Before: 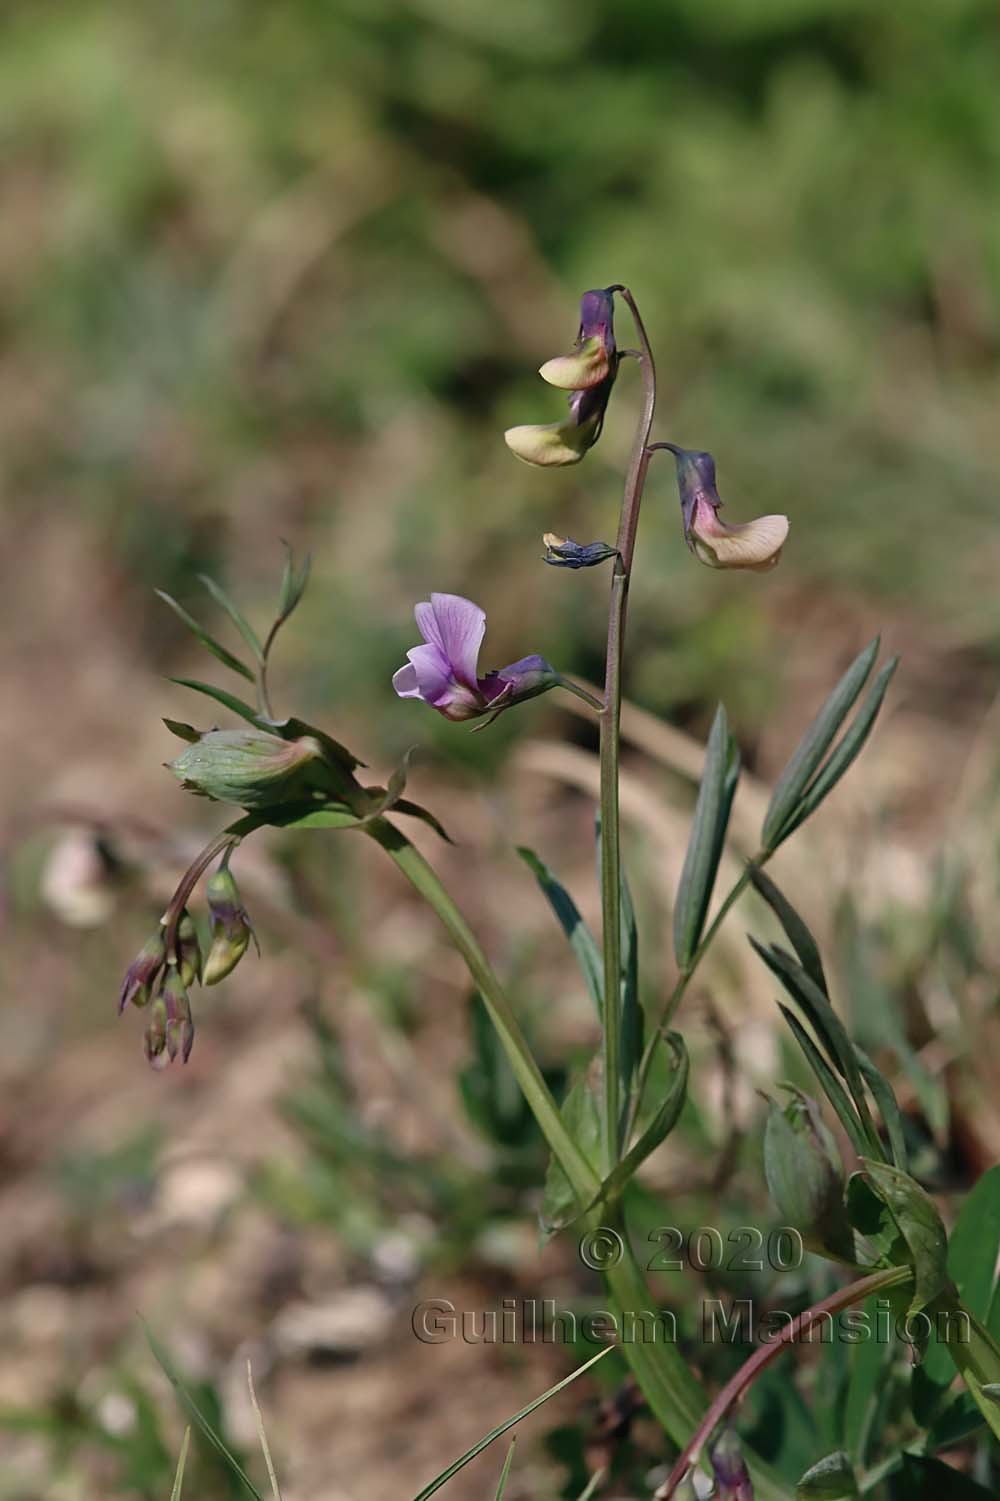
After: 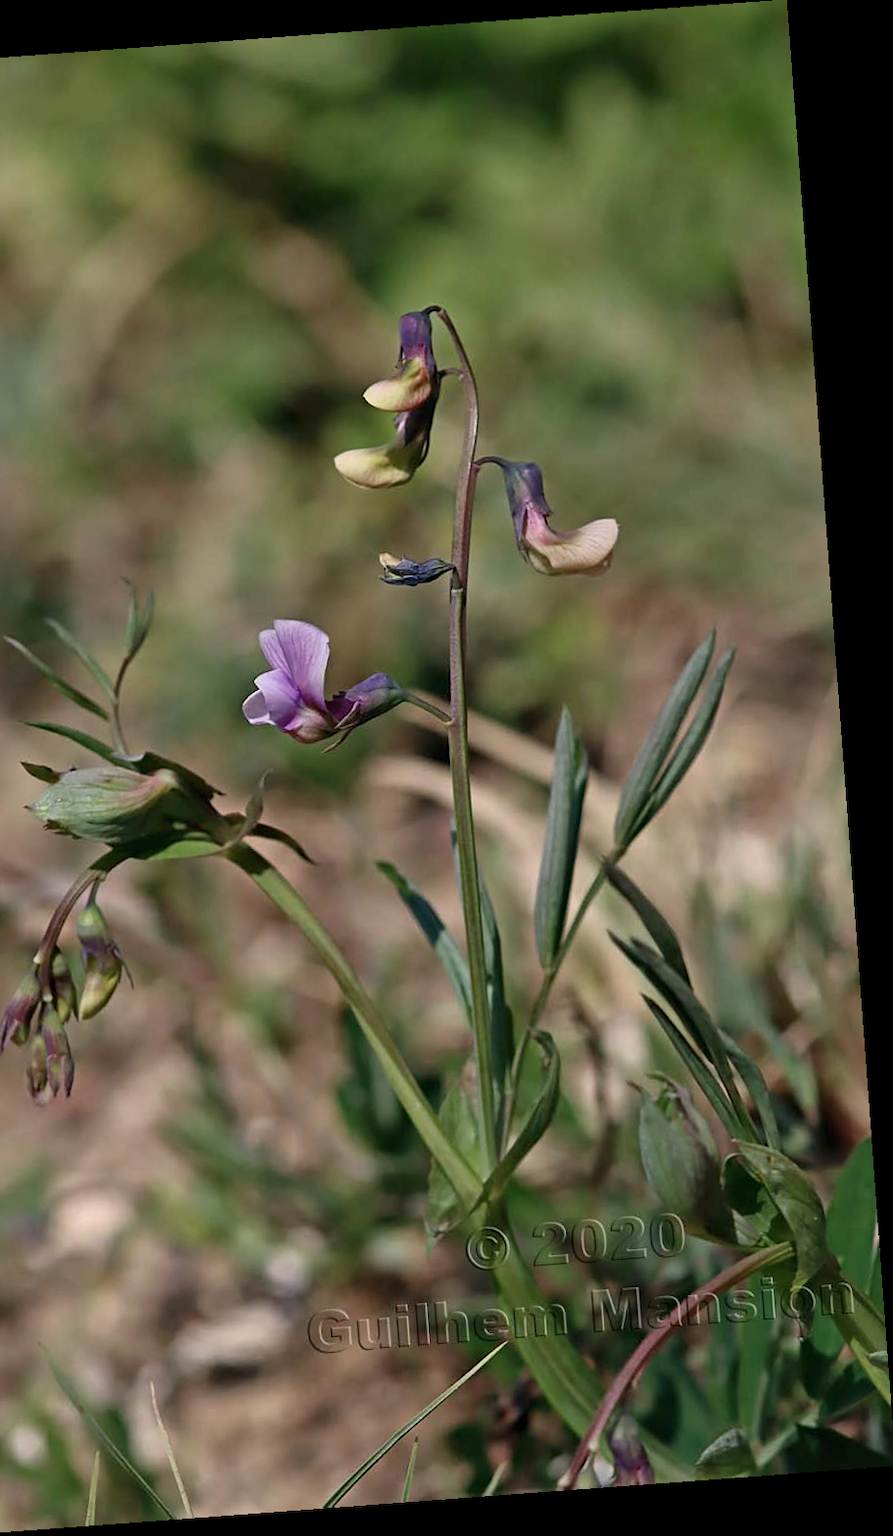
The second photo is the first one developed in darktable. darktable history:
rotate and perspective: rotation -4.25°, automatic cropping off
crop: left 17.582%, bottom 0.031%
local contrast: mode bilateral grid, contrast 28, coarseness 16, detail 115%, midtone range 0.2
